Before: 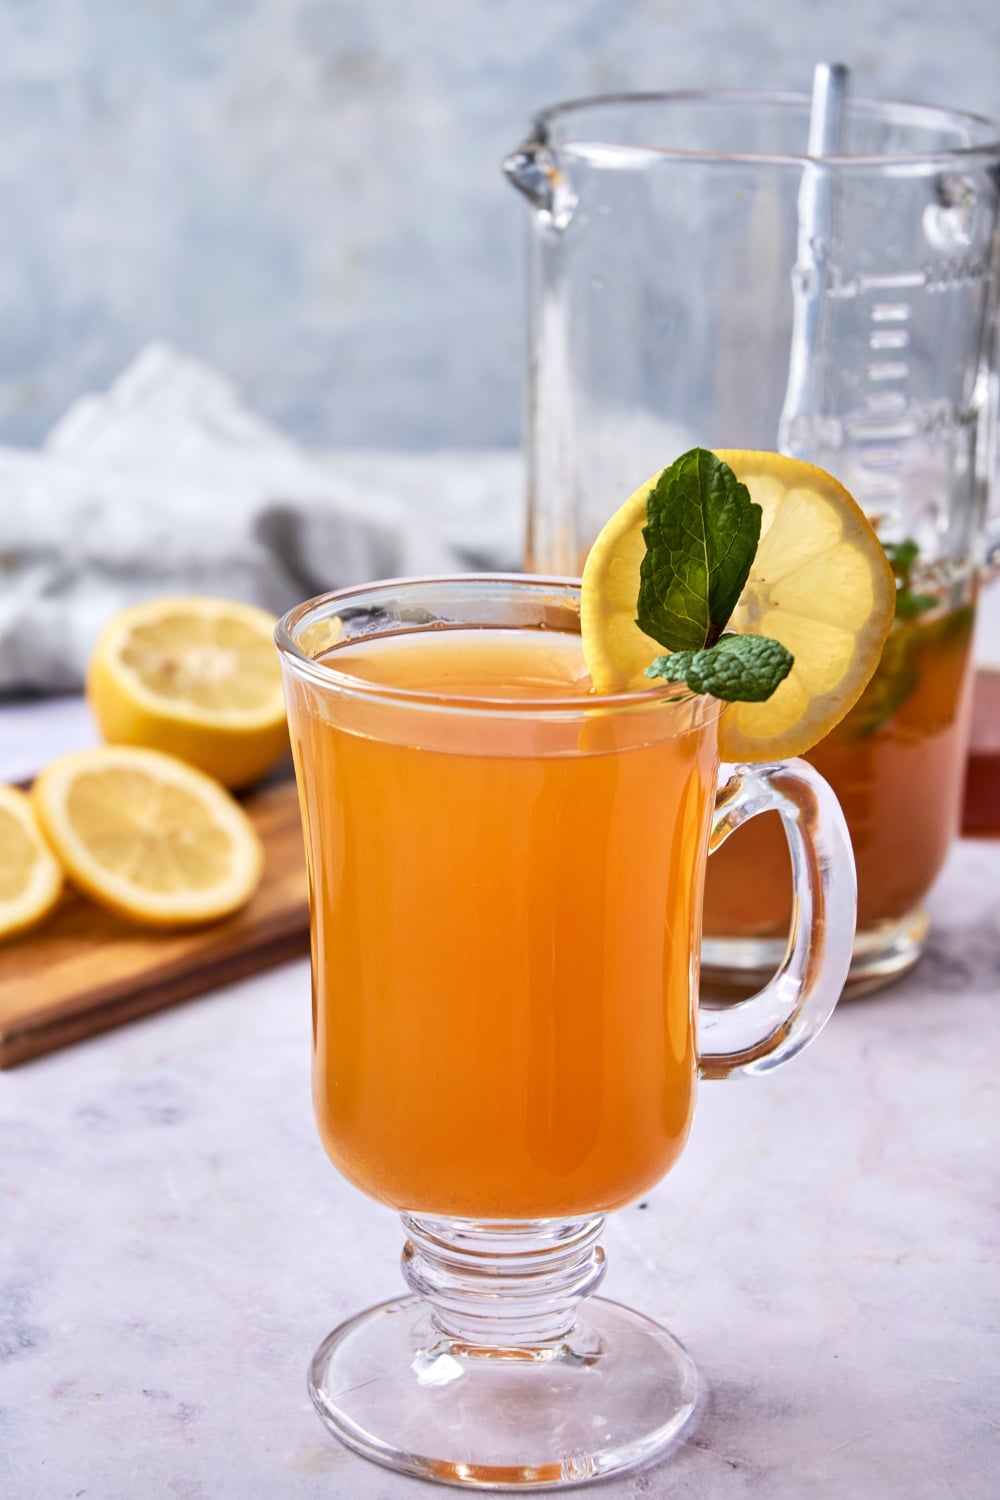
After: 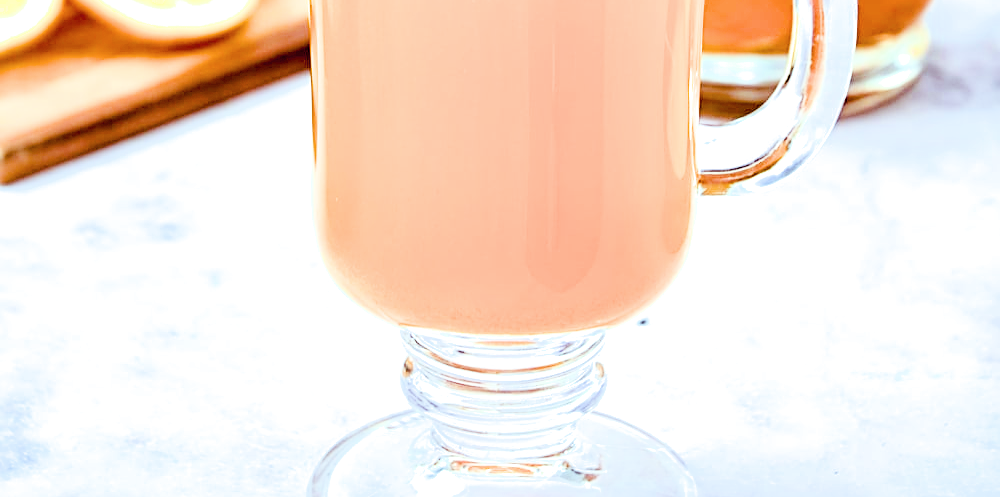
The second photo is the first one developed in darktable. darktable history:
crop and rotate: top 58.966%, bottom 7.853%
filmic rgb: black relative exposure -2.94 EV, white relative exposure 4.56 EV, hardness 1.76, contrast 1.25
contrast brightness saturation: saturation -0.046
sharpen: on, module defaults
exposure: black level correction 0.015, exposure 1.796 EV, compensate exposure bias true, compensate highlight preservation false
color balance rgb: highlights gain › chroma 4.071%, highlights gain › hue 203.24°, perceptual saturation grading › global saturation 19.509%, perceptual brilliance grading › global brilliance 12.188%, global vibrance 7.997%
